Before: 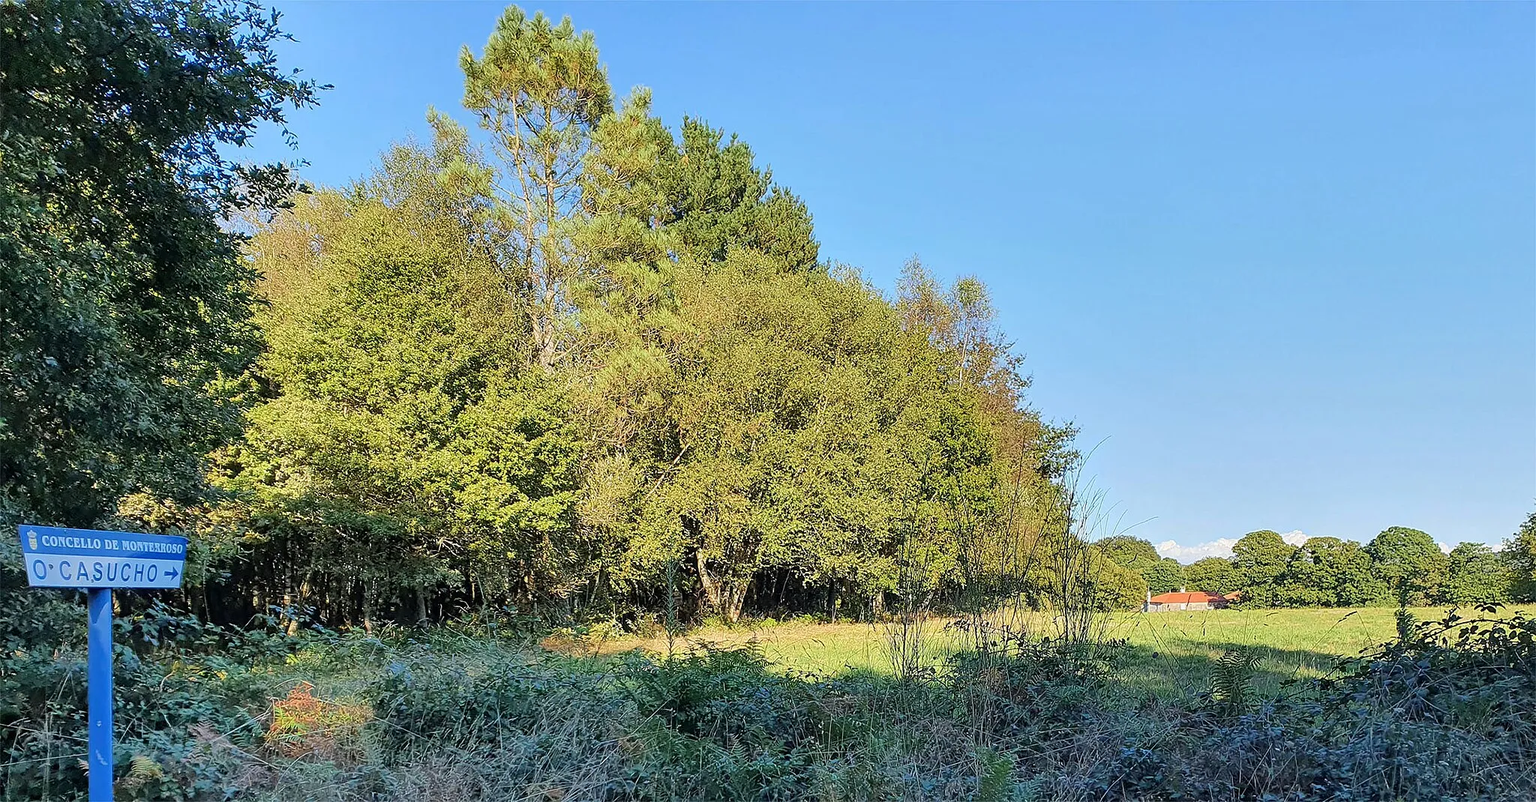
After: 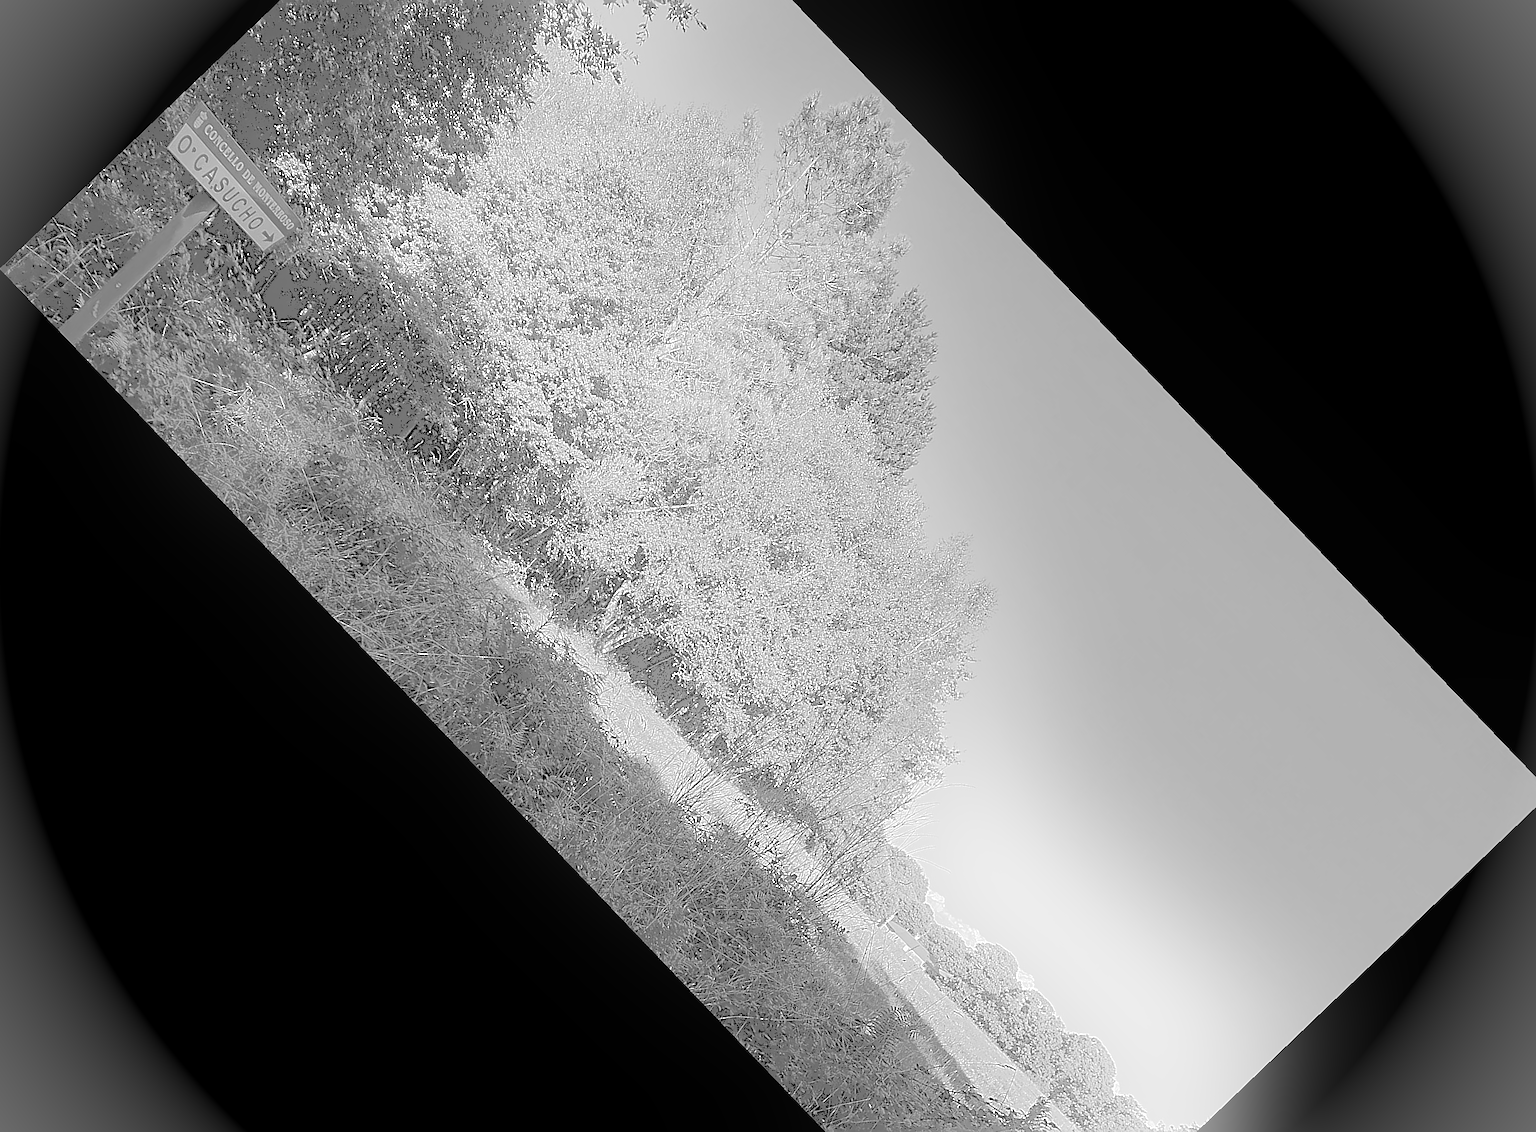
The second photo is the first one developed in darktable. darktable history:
crop and rotate: angle -46.26°, top 16.234%, right 0.912%, bottom 11.704%
tone equalizer: on, module defaults
tone curve: curves: ch0 [(0, 0) (0.003, 0.43) (0.011, 0.433) (0.025, 0.434) (0.044, 0.436) (0.069, 0.439) (0.1, 0.442) (0.136, 0.446) (0.177, 0.449) (0.224, 0.454) (0.277, 0.462) (0.335, 0.488) (0.399, 0.524) (0.468, 0.566) (0.543, 0.615) (0.623, 0.666) (0.709, 0.718) (0.801, 0.761) (0.898, 0.801) (1, 1)], preserve colors none
sharpen: on, module defaults
bloom: on, module defaults
white balance: red 1.045, blue 0.932
vignetting: fall-off start 100%, brightness 0.3, saturation 0
monochrome: on, module defaults
